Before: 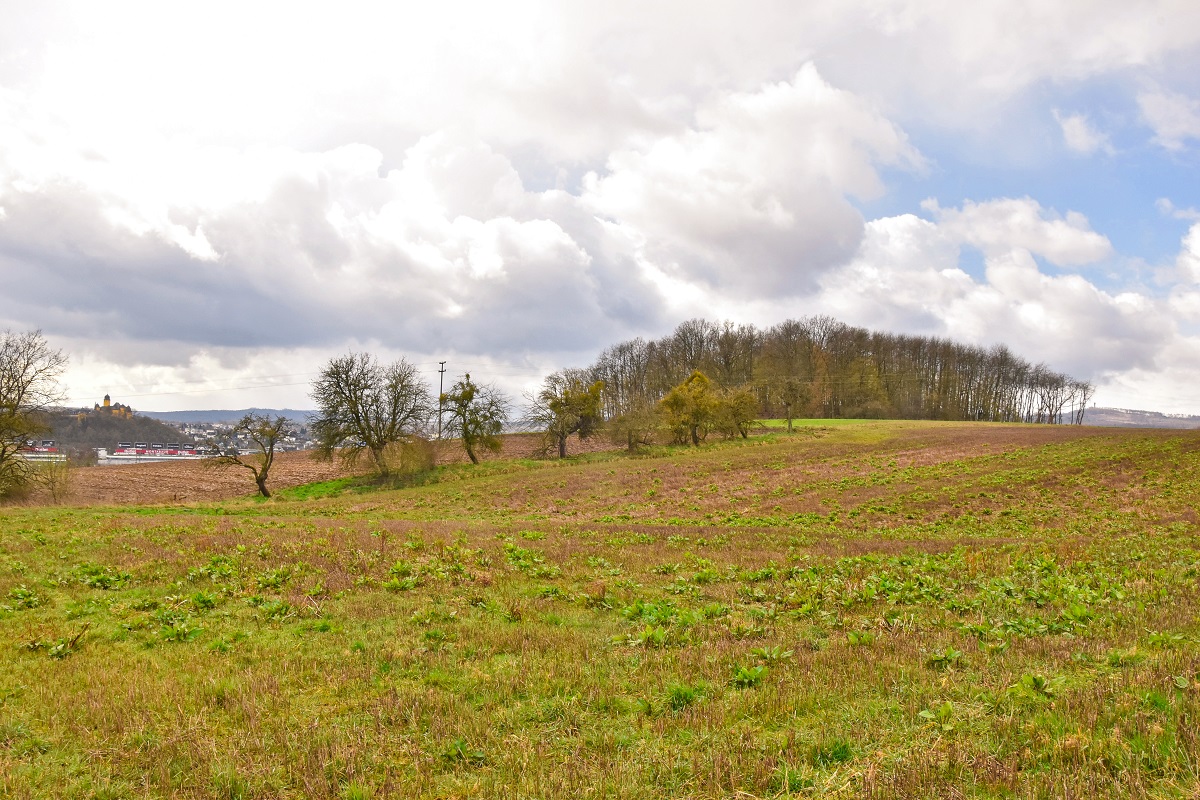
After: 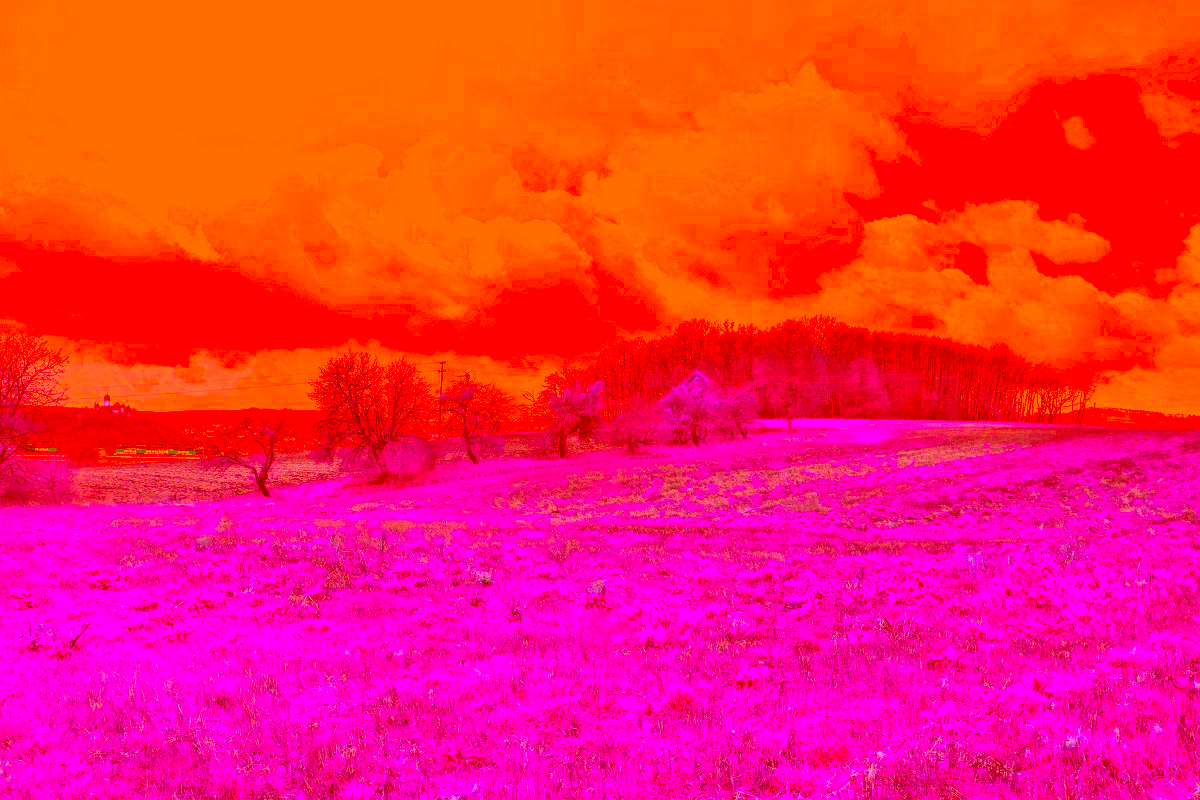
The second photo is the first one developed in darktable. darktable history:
color correction: highlights a* -39.29, highlights b* -39.63, shadows a* -39.83, shadows b* -39.66, saturation -2.95
